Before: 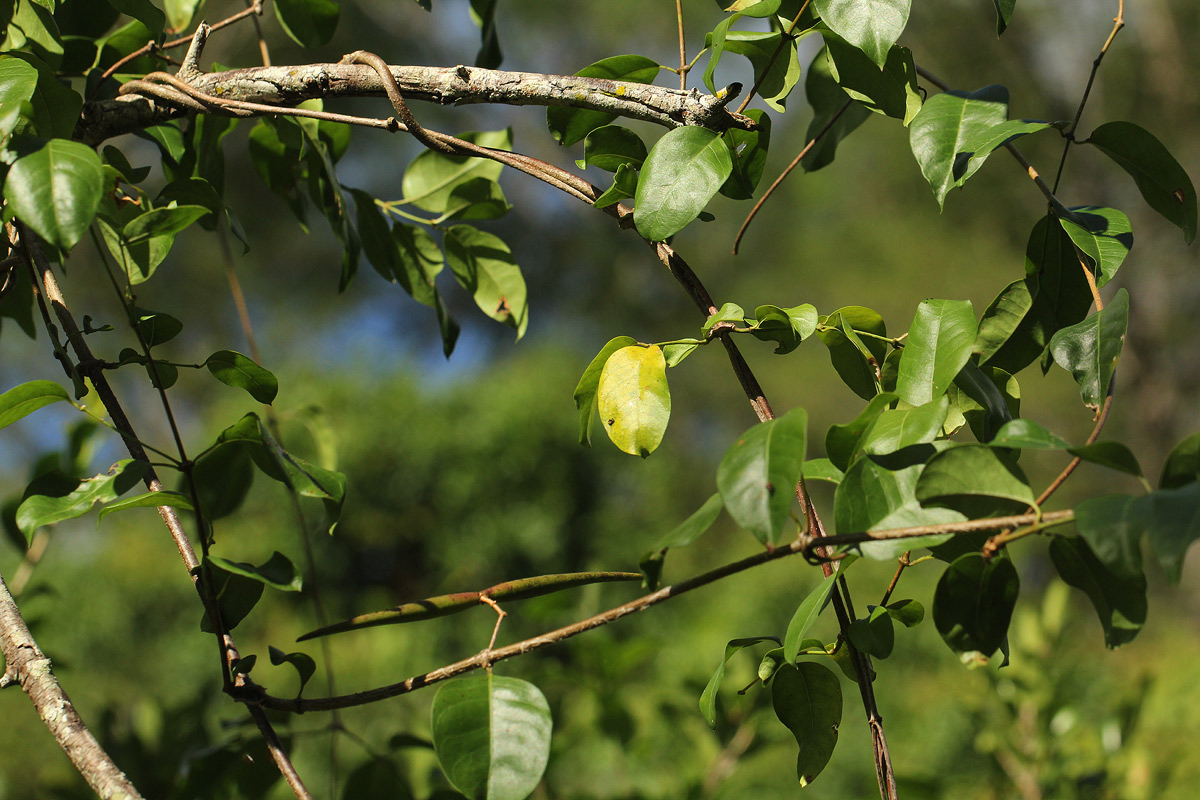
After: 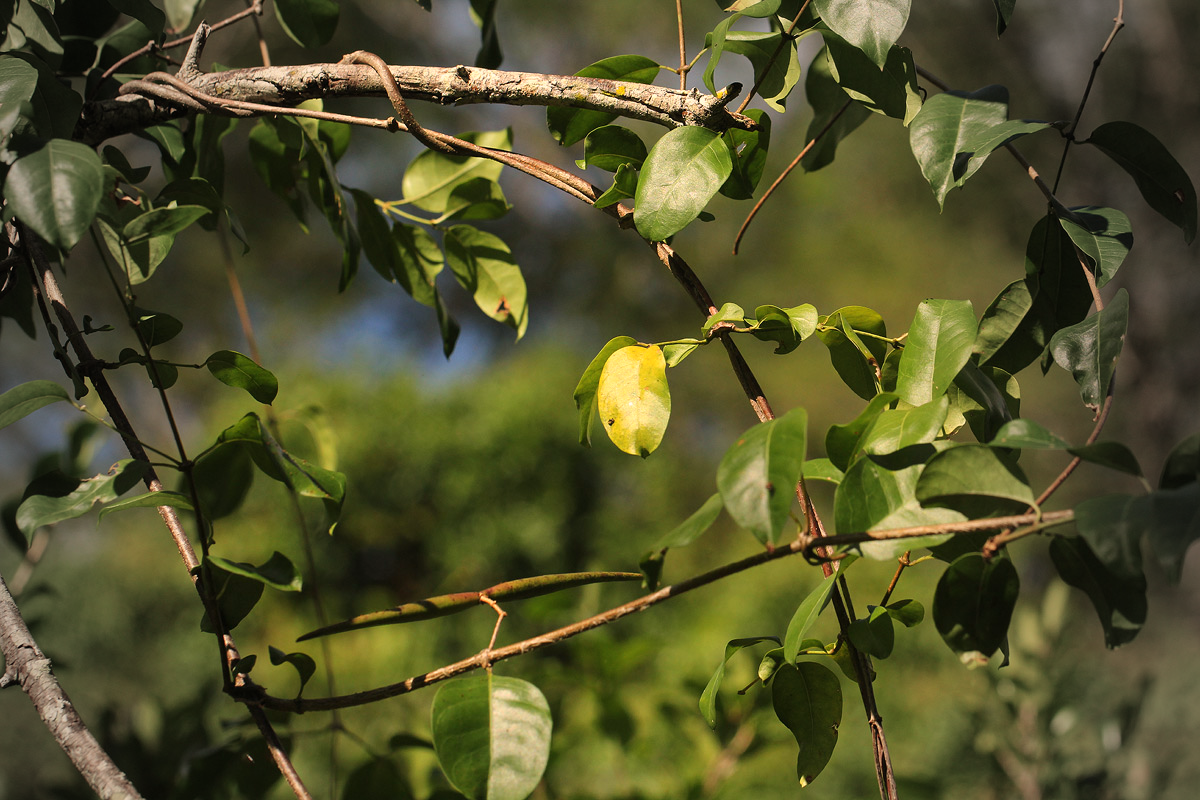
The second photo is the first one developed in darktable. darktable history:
vignetting: fall-off start 64.63%, center (-0.034, 0.148), width/height ratio 0.881
white balance: red 1.127, blue 0.943
